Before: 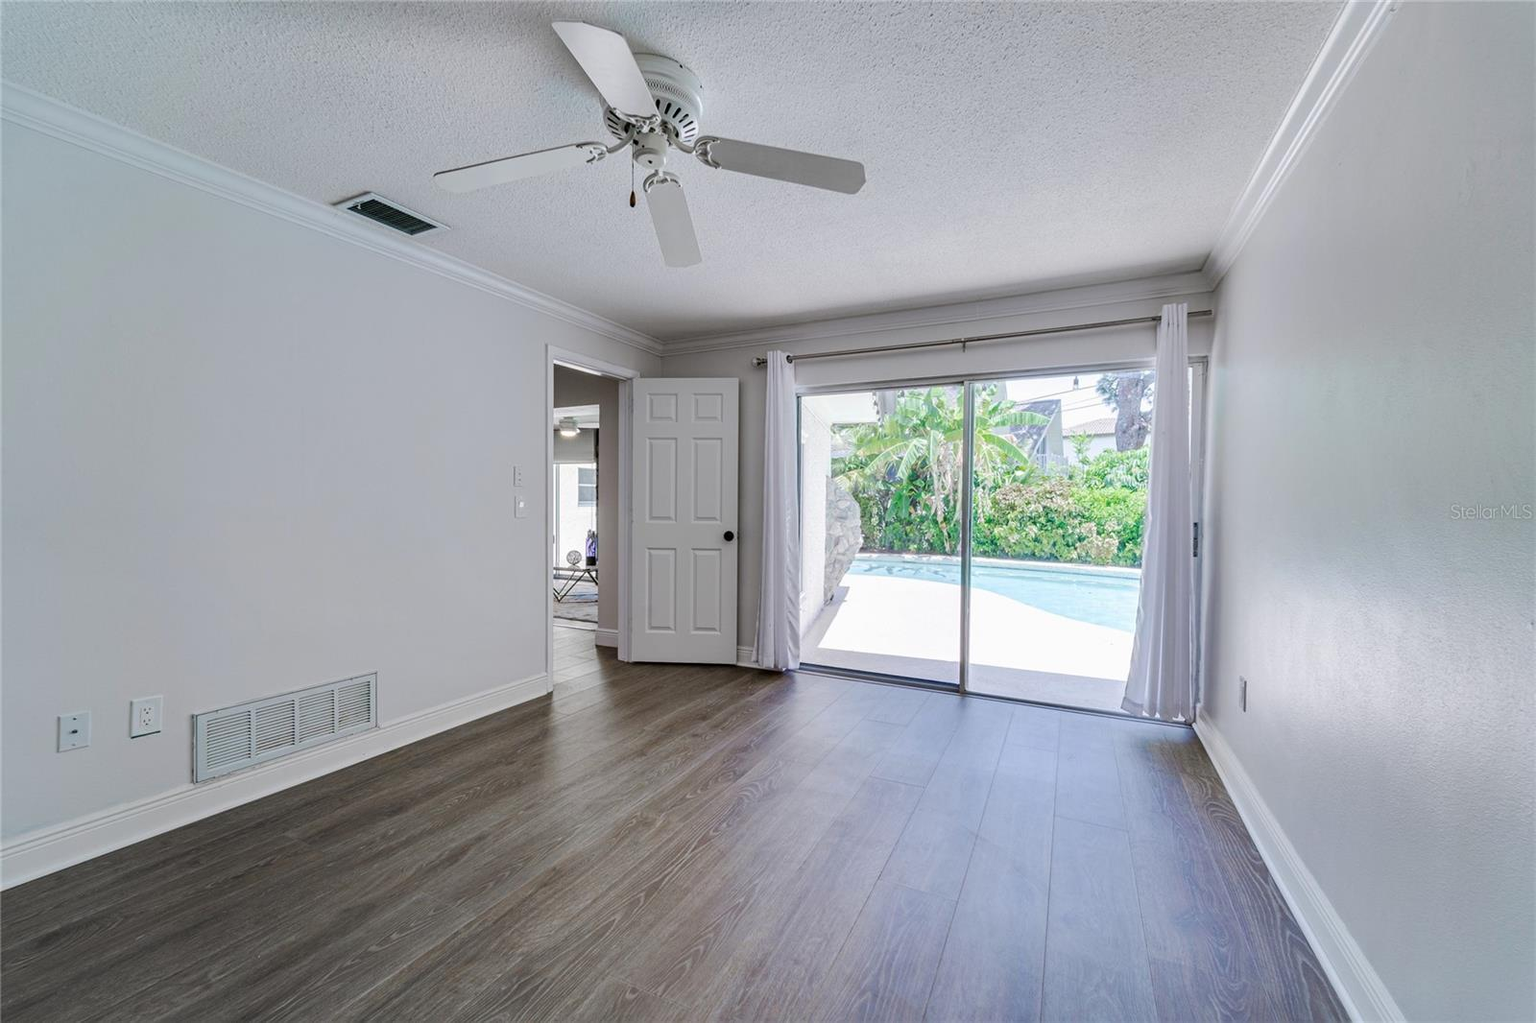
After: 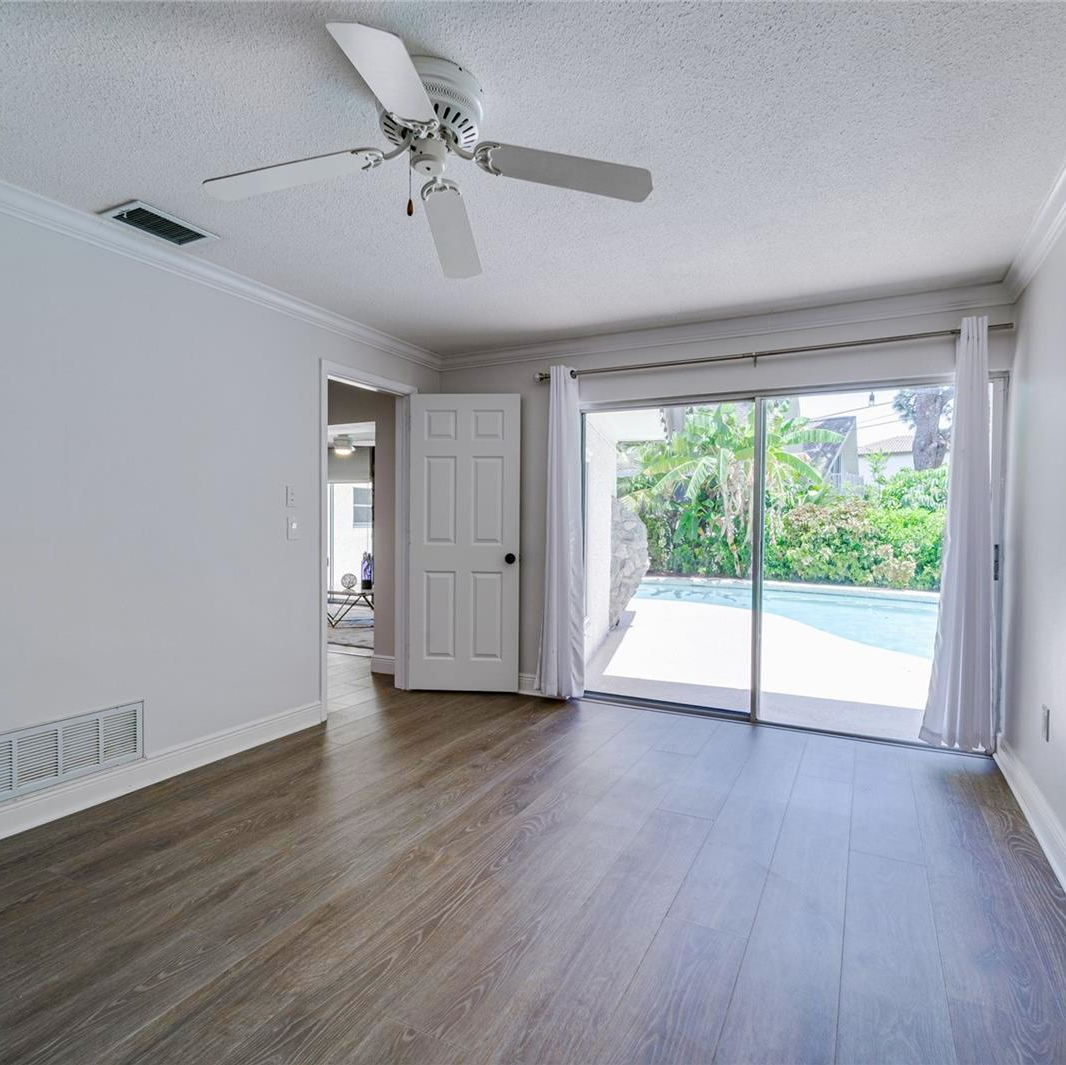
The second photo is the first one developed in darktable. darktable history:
color zones: curves: ch0 [(0.224, 0.526) (0.75, 0.5)]; ch1 [(0.055, 0.526) (0.224, 0.761) (0.377, 0.526) (0.75, 0.5)]
crop and rotate: left 15.585%, right 17.784%
